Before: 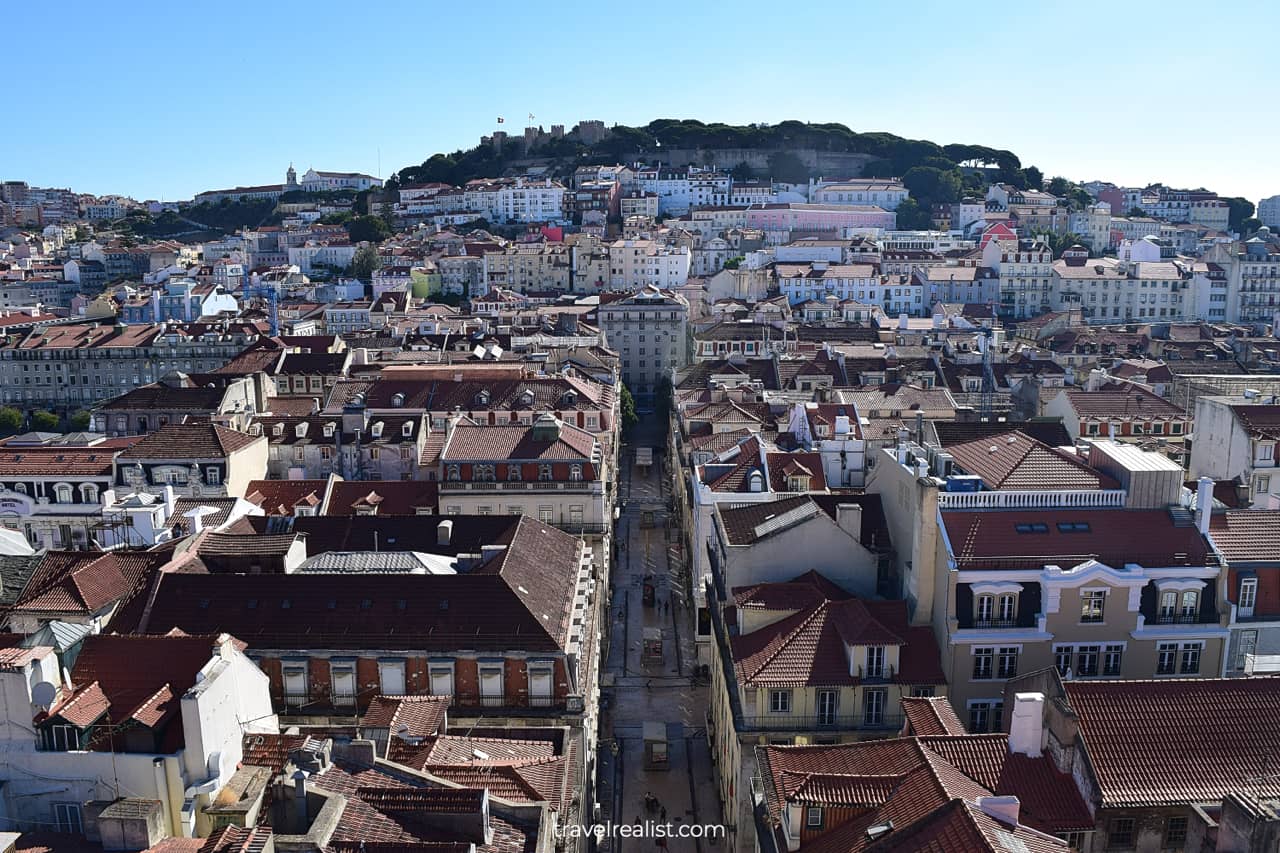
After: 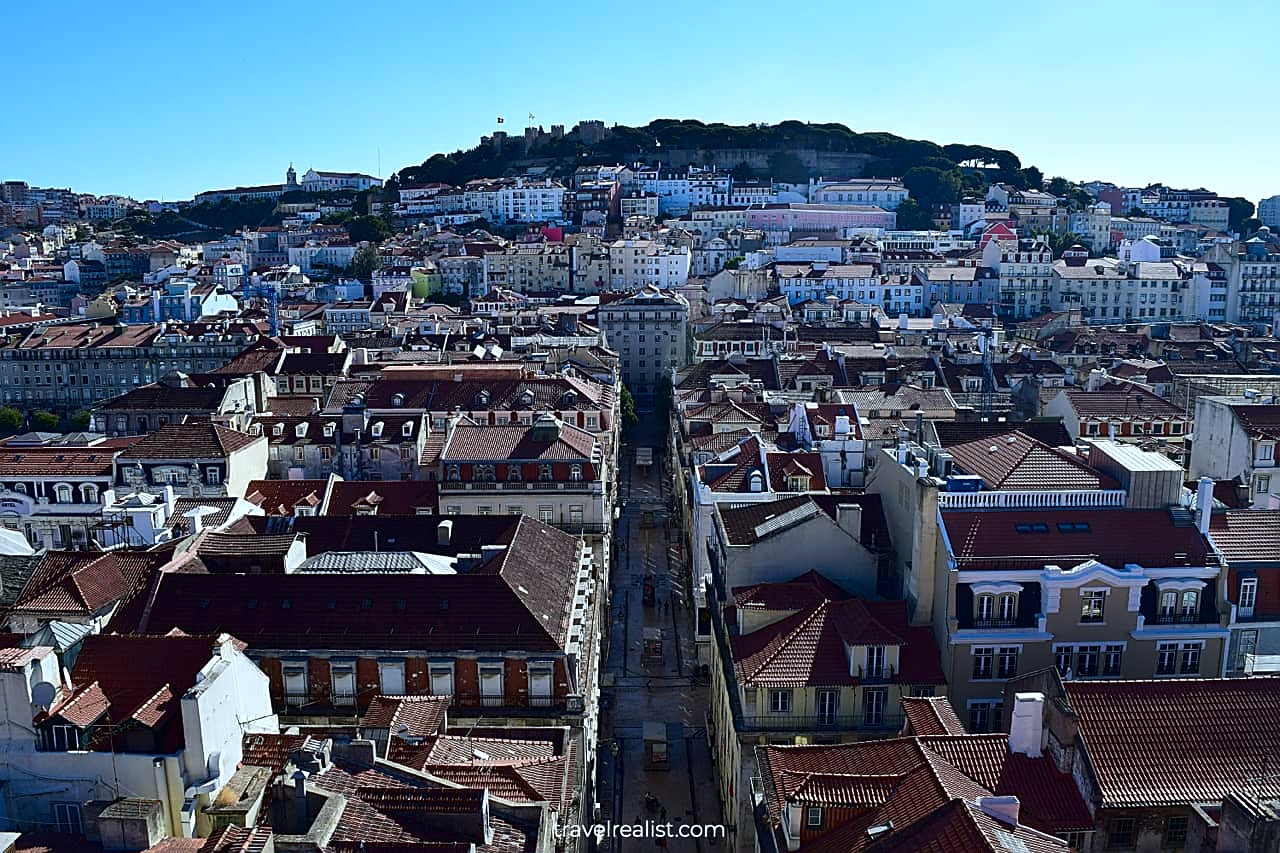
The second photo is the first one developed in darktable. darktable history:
sharpen: on, module defaults
contrast brightness saturation: contrast 0.12, brightness -0.12, saturation 0.2
white balance: red 0.925, blue 1.046
